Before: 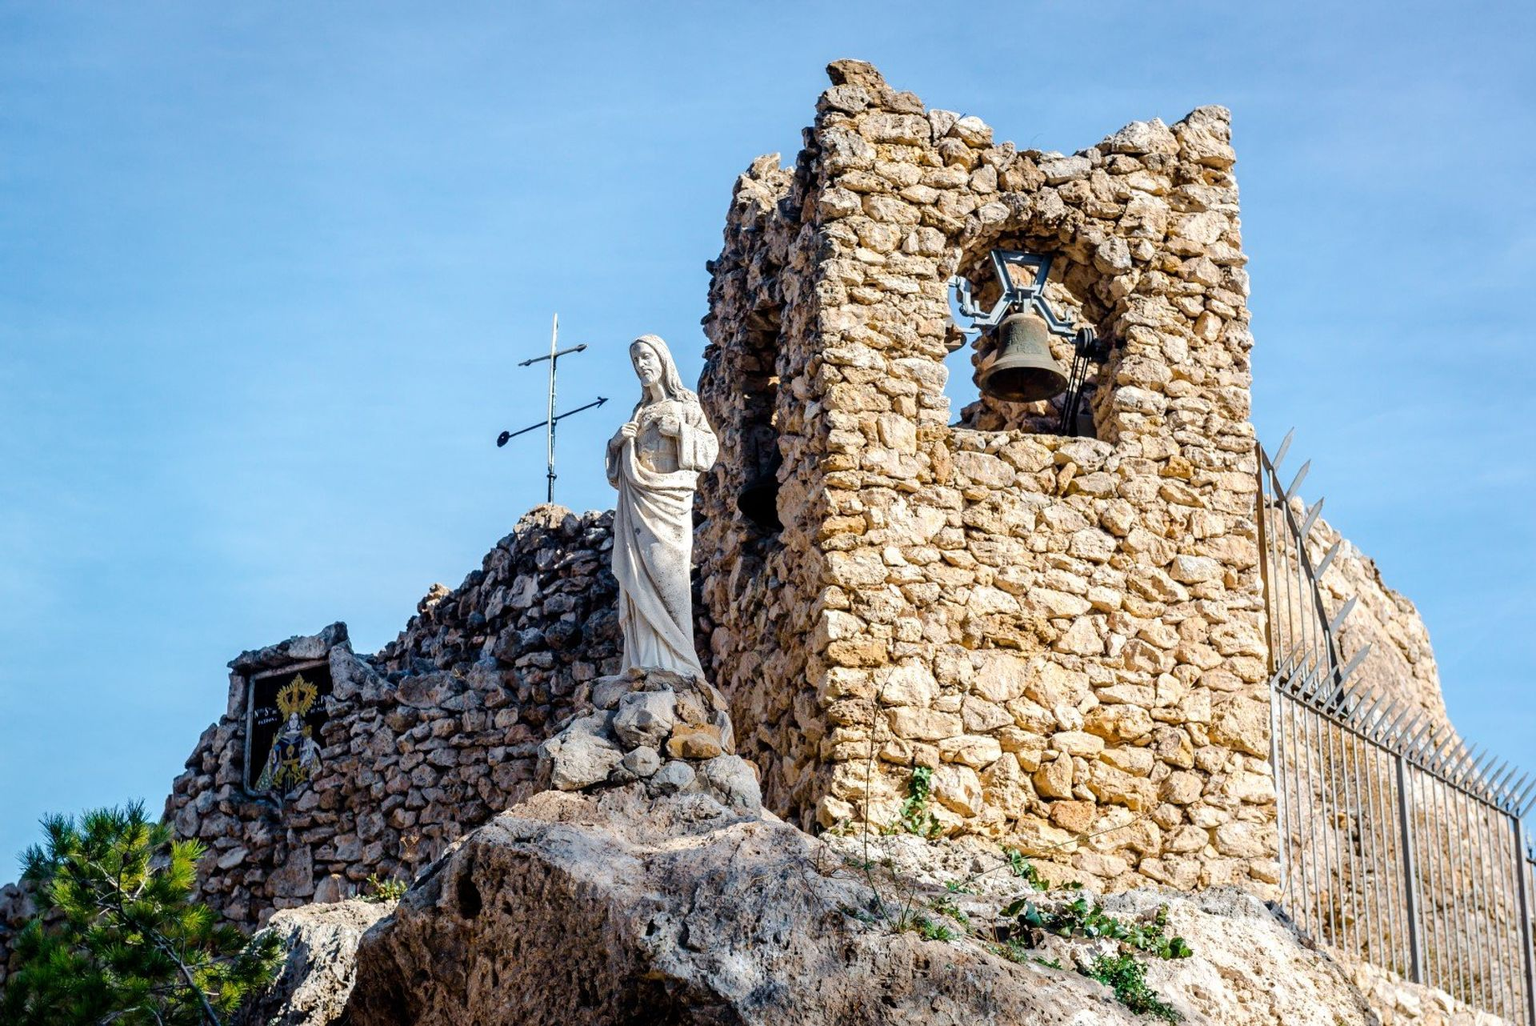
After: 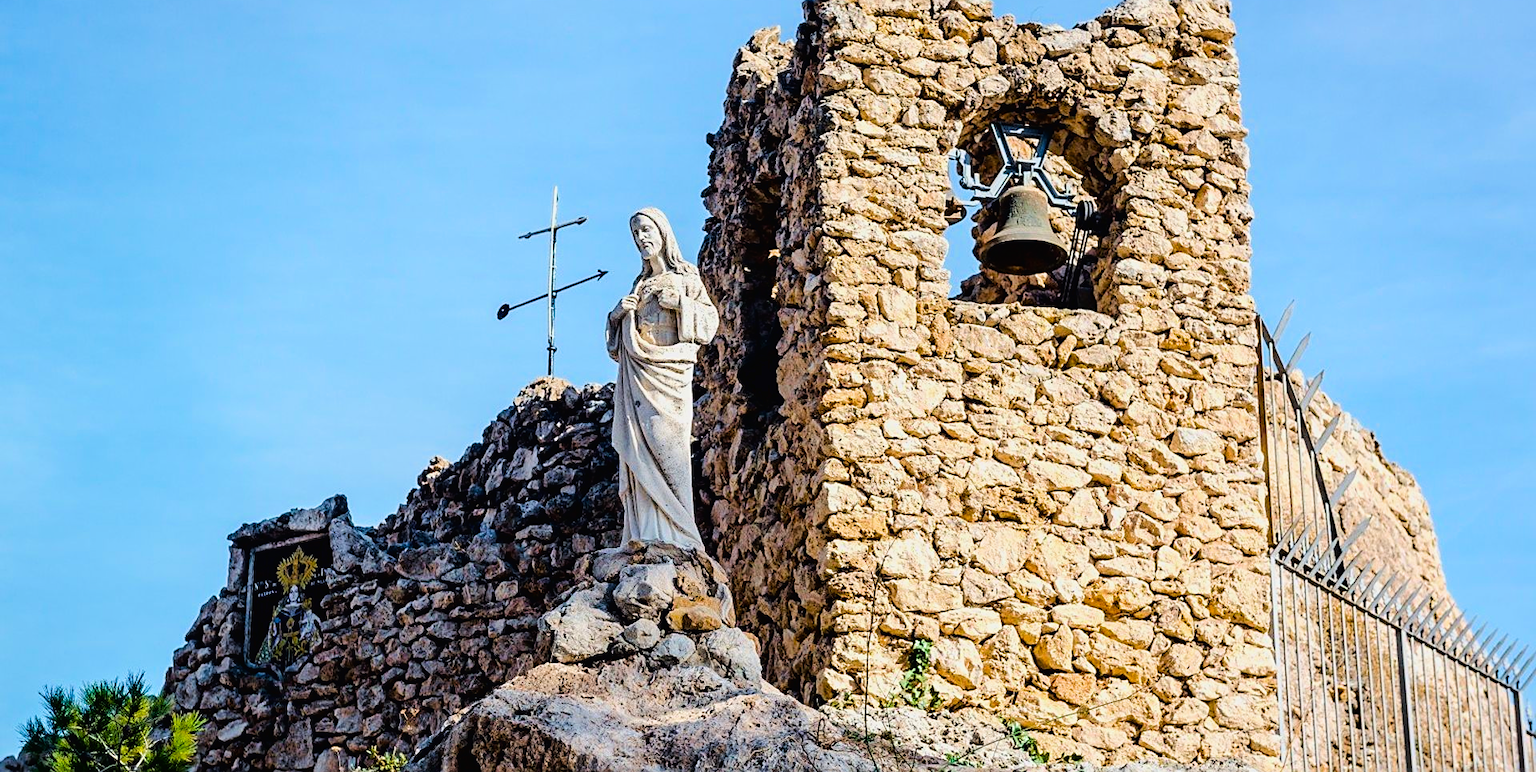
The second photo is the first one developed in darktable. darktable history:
crop and rotate: top 12.43%, bottom 12.2%
velvia: strength 10.41%
filmic rgb: black relative exposure -8.07 EV, white relative exposure 3.01 EV, hardness 5.41, contrast 1.244, color science v6 (2022)
sharpen: on, module defaults
color balance rgb: perceptual saturation grading › global saturation 19.441%, global vibrance 14.539%
tone curve: curves: ch0 [(0, 0.012) (0.036, 0.035) (0.274, 0.288) (0.504, 0.536) (0.844, 0.84) (1, 0.983)]; ch1 [(0, 0) (0.389, 0.403) (0.462, 0.486) (0.499, 0.498) (0.511, 0.502) (0.536, 0.547) (0.579, 0.578) (0.626, 0.645) (0.749, 0.781) (1, 1)]; ch2 [(0, 0) (0.457, 0.486) (0.5, 0.5) (0.557, 0.561) (0.614, 0.622) (0.704, 0.732) (1, 1)], color space Lab, linked channels, preserve colors none
exposure: compensate highlight preservation false
